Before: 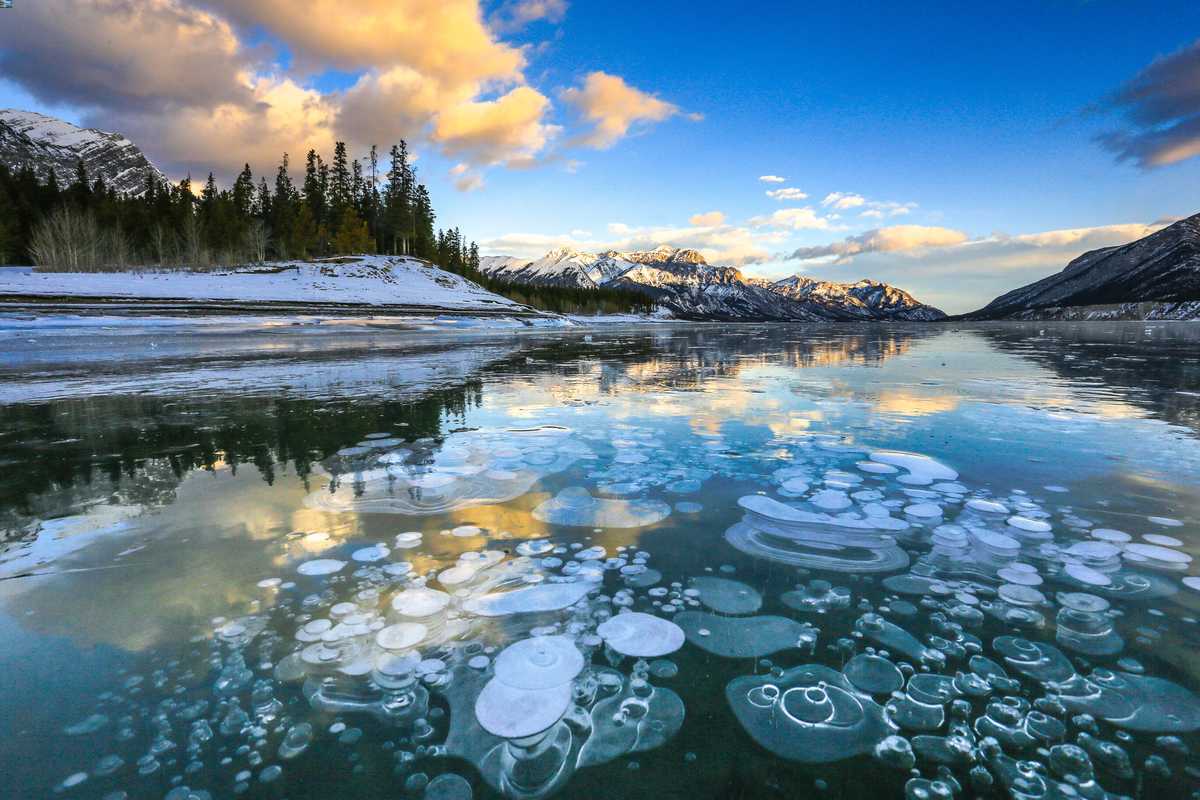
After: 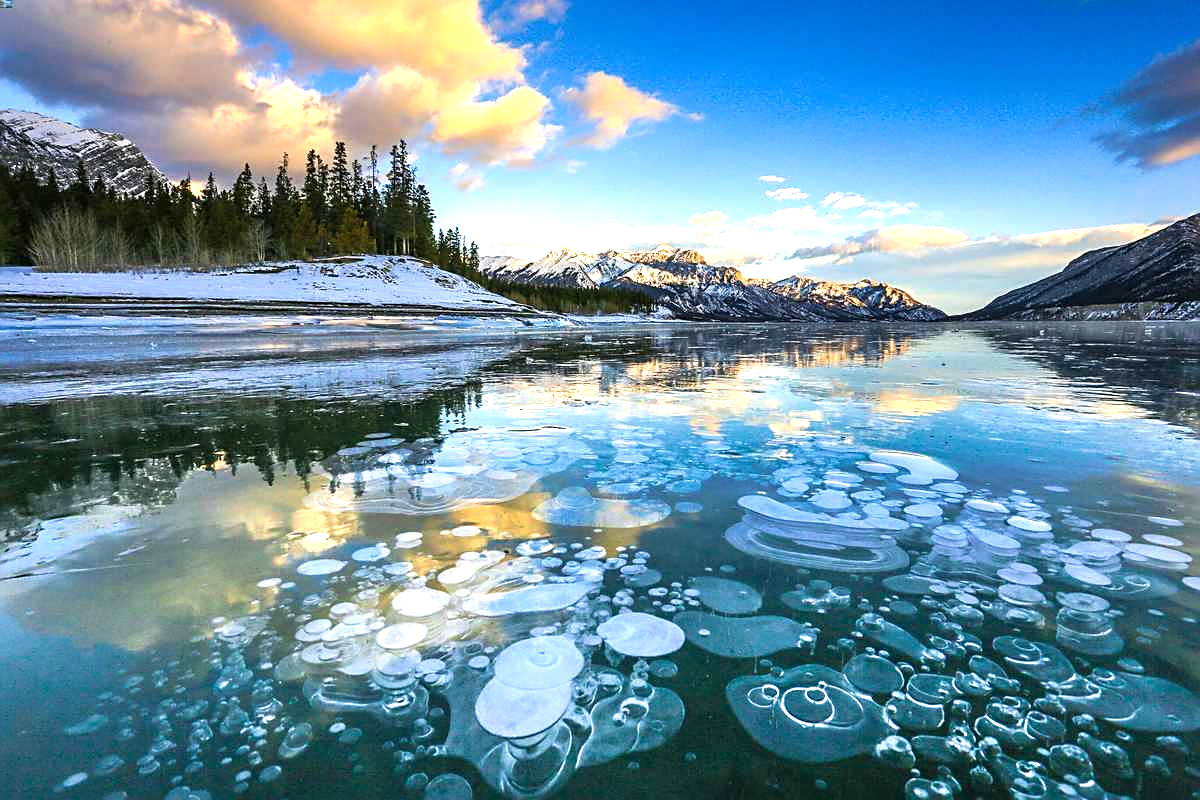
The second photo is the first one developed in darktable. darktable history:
exposure: black level correction 0.001, exposure 0.499 EV, compensate highlight preservation false
velvia: on, module defaults
sharpen: on, module defaults
